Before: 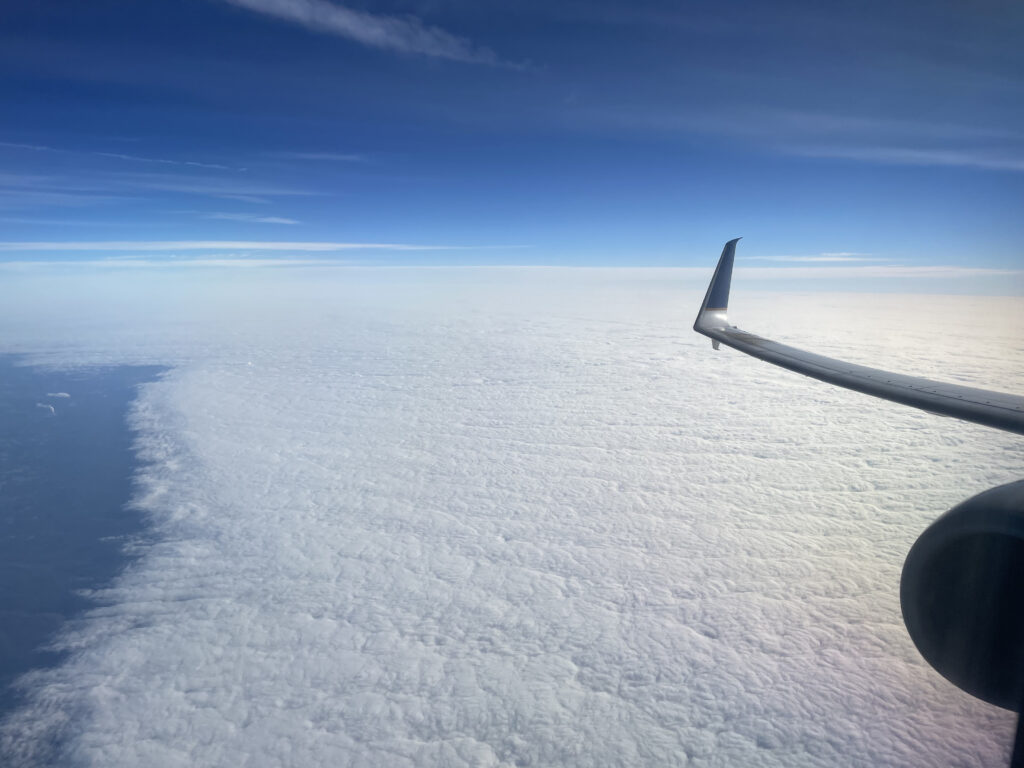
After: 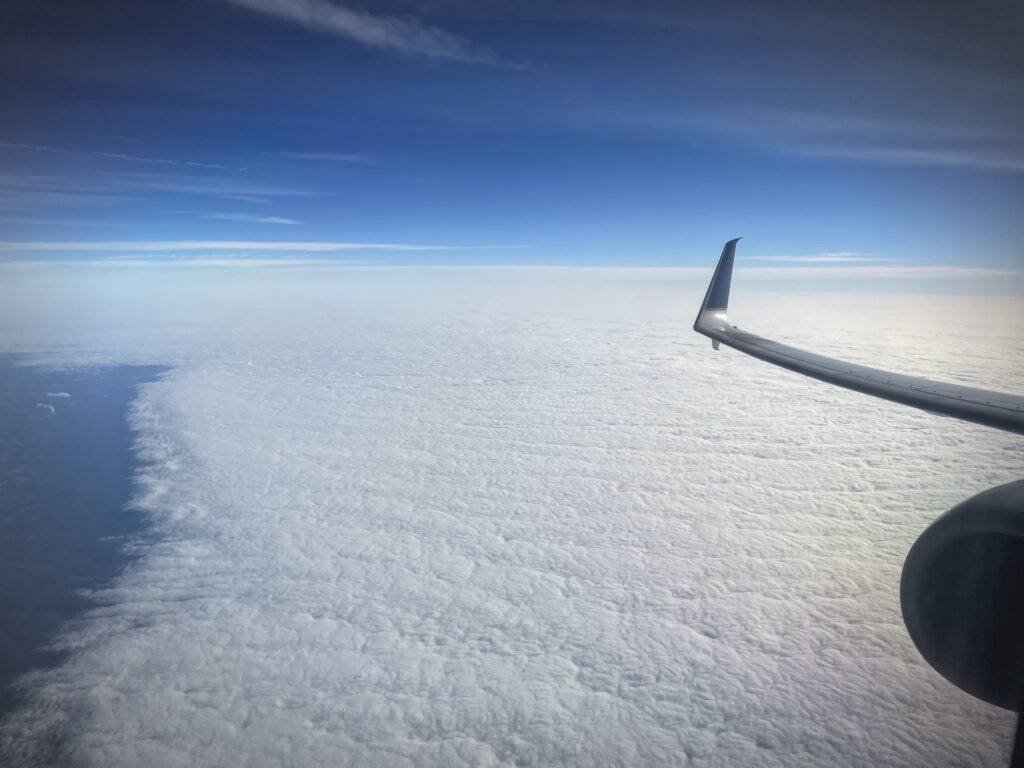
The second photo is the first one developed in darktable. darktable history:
vignetting: automatic ratio true
local contrast: detail 110%
